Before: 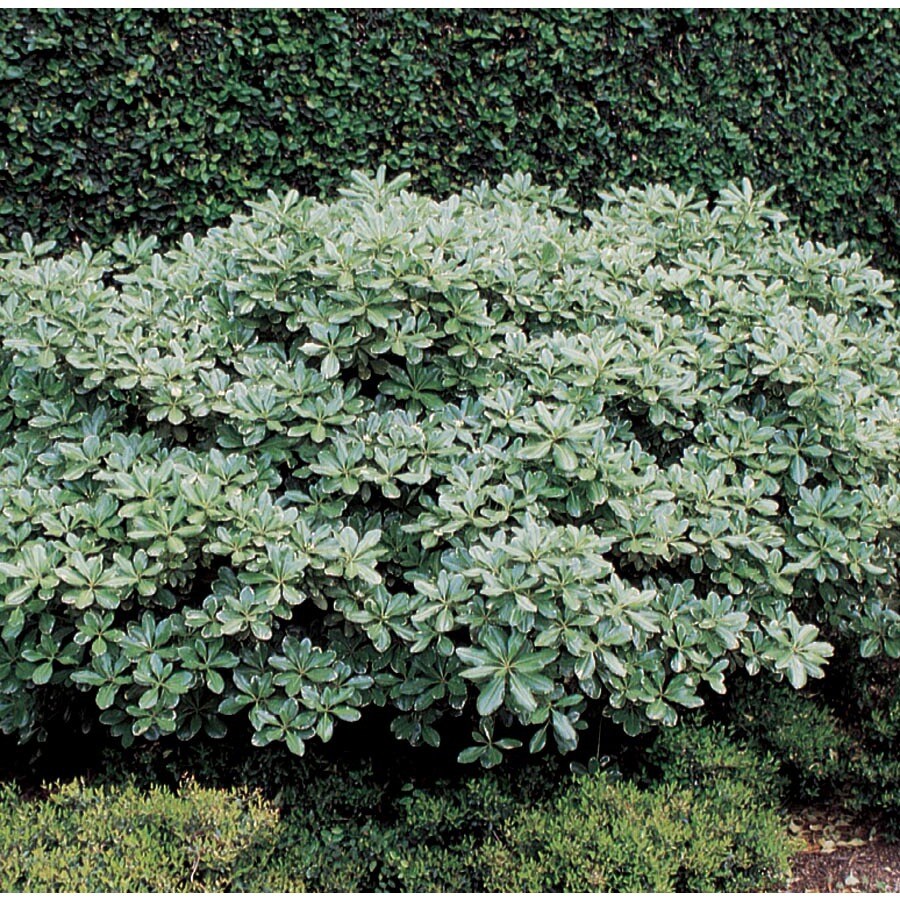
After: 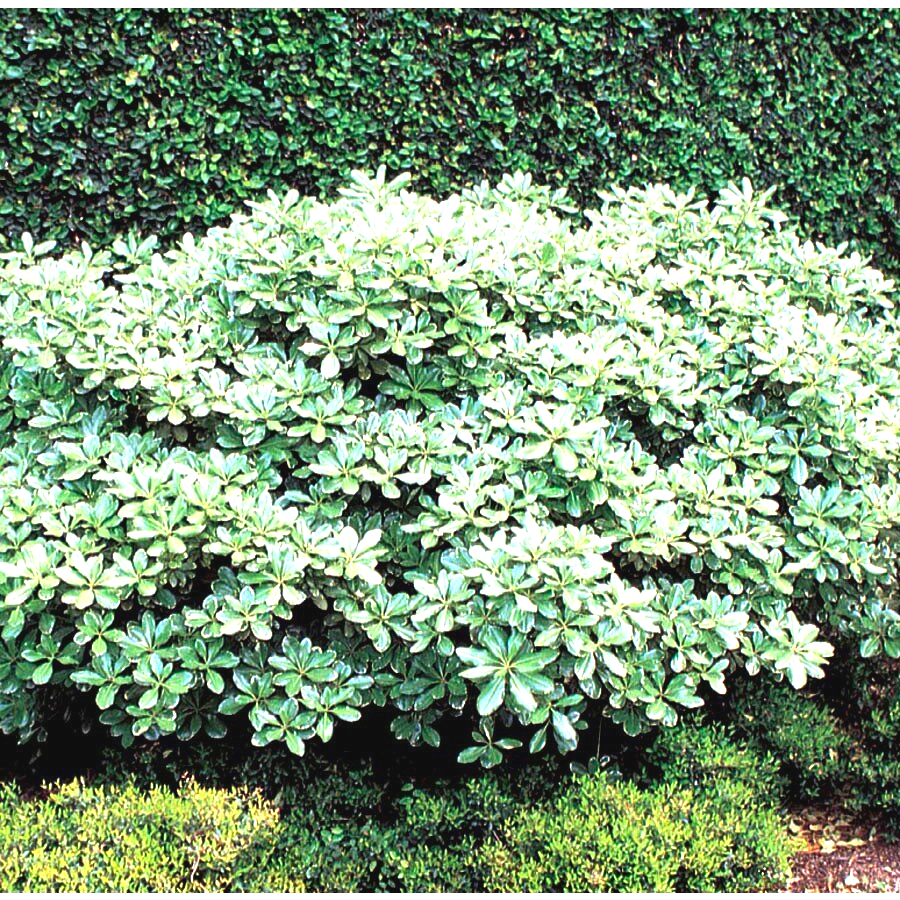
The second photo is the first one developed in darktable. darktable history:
contrast brightness saturation: brightness -0.02, saturation 0.35
shadows and highlights: shadows 20.55, highlights -20.99, soften with gaussian
exposure: black level correction -0.002, exposure 1.35 EV, compensate highlight preservation false
